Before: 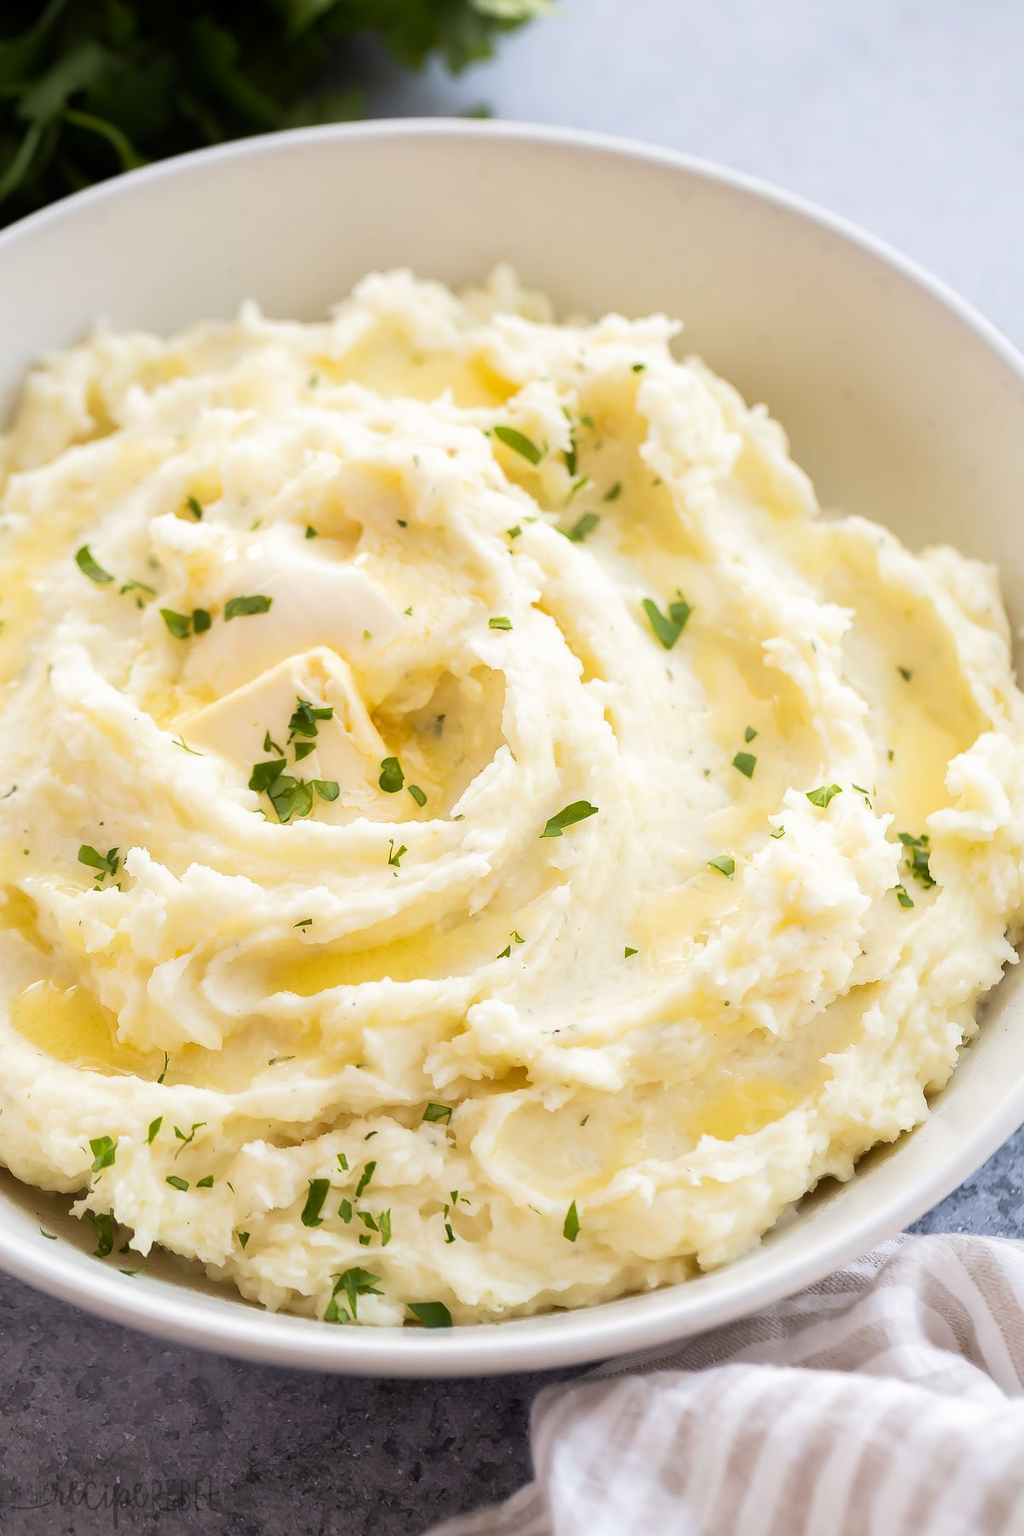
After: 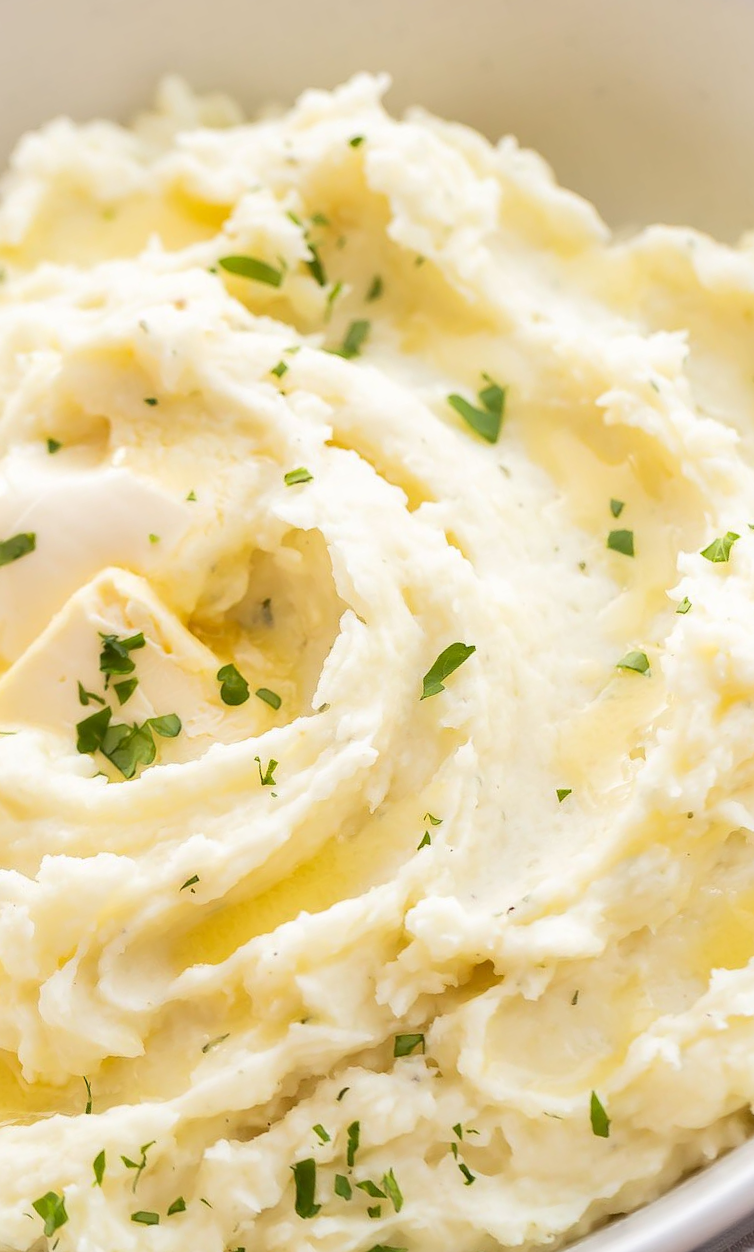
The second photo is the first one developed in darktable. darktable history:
crop and rotate: angle 18.39°, left 6.904%, right 3.639%, bottom 1.071%
